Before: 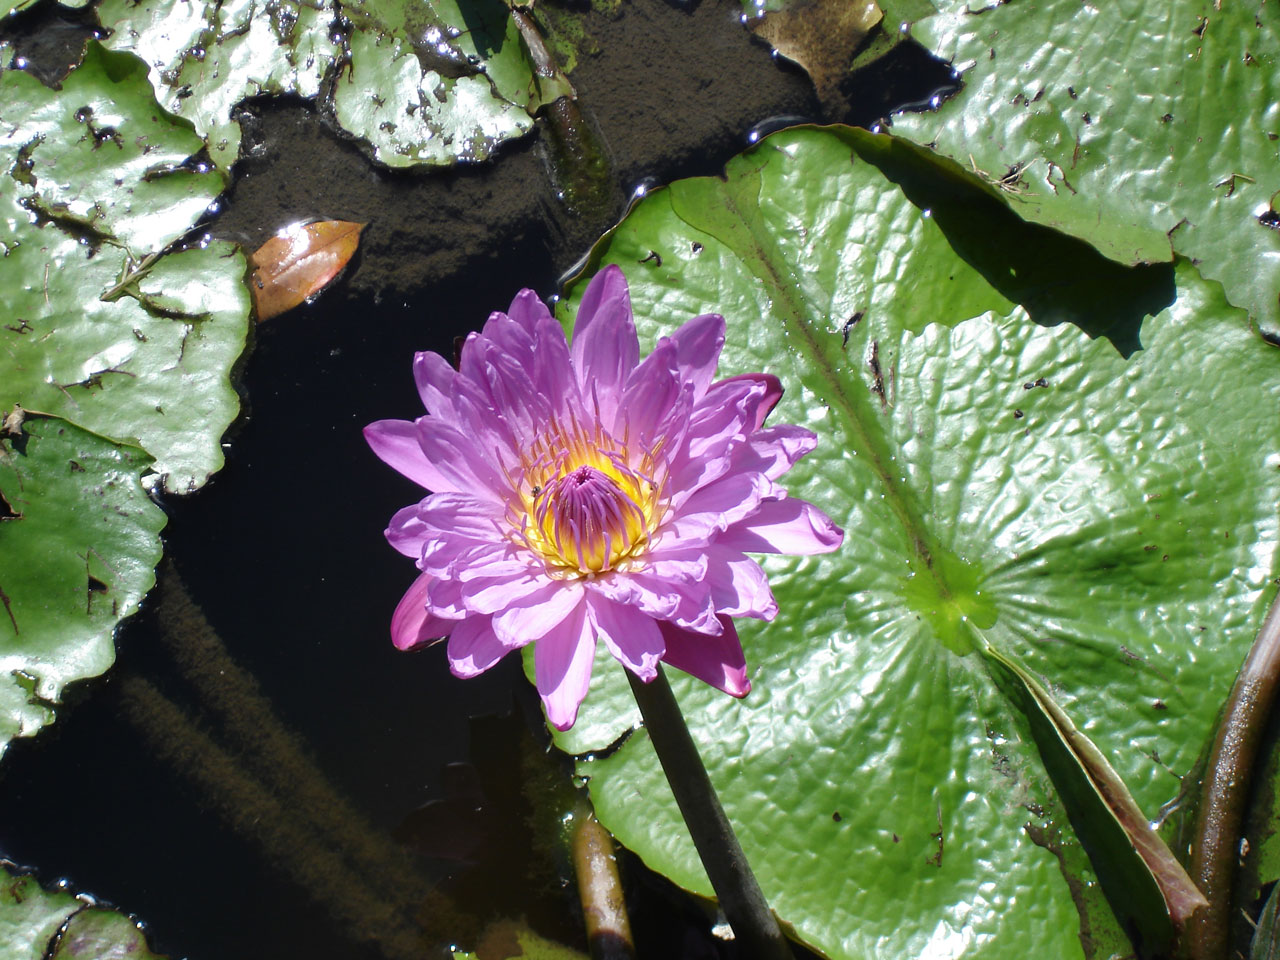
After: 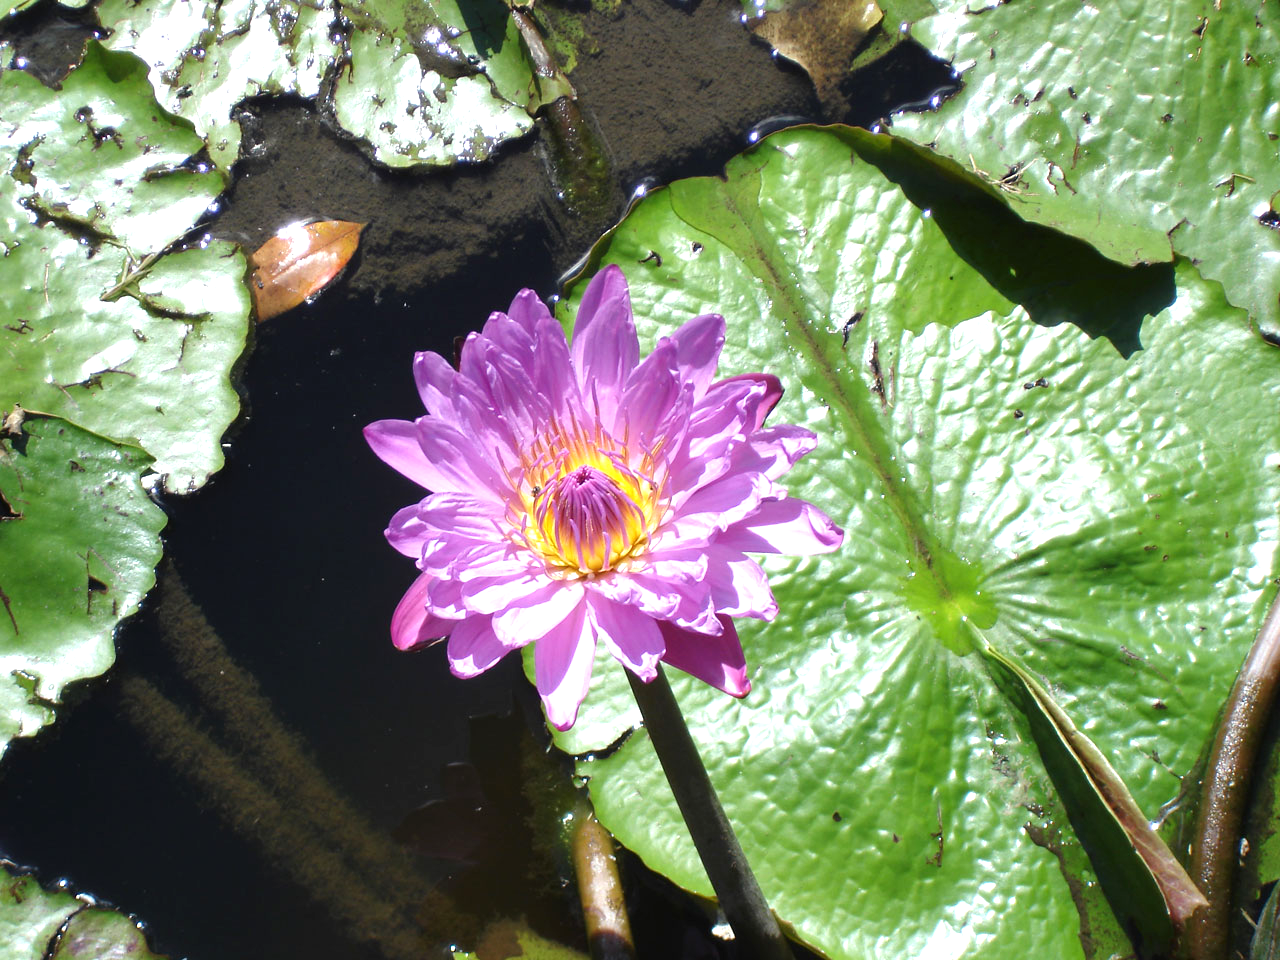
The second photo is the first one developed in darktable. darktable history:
exposure: black level correction 0, exposure 0.593 EV, compensate highlight preservation false
